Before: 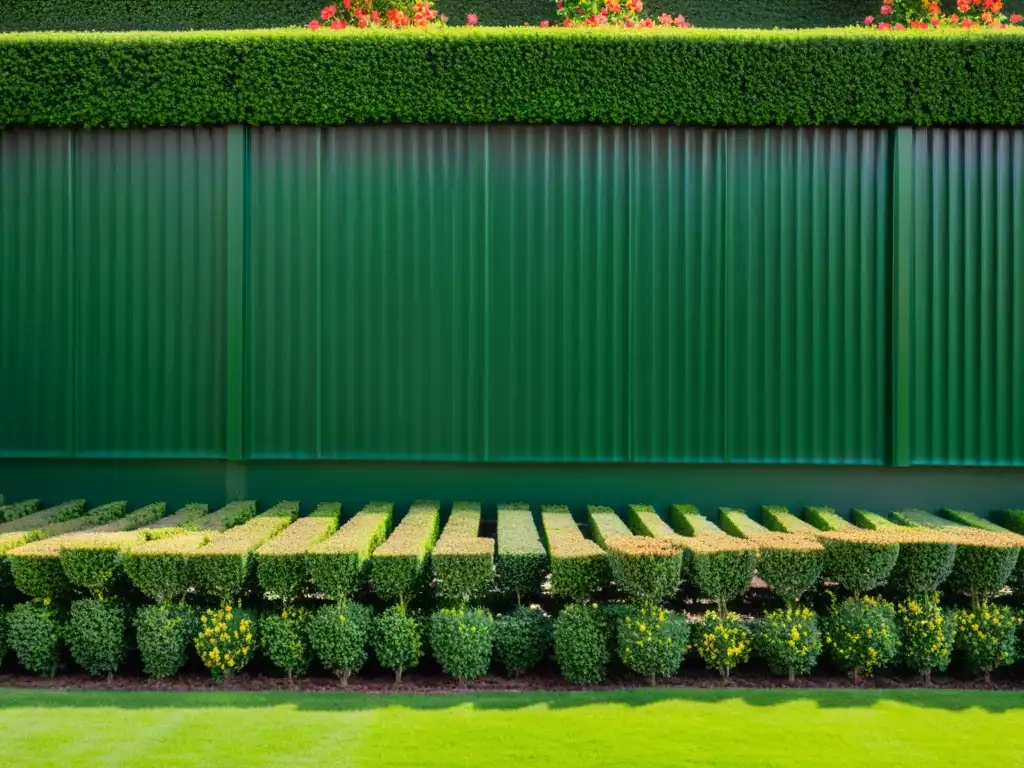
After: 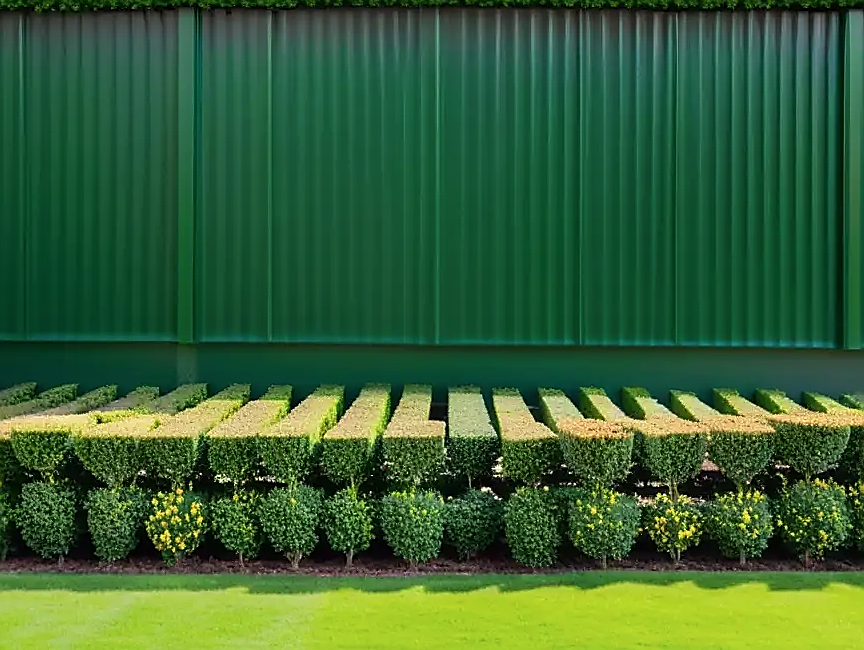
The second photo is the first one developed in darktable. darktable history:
shadows and highlights: shadows -23.59, highlights 46.56, soften with gaussian
sharpen: radius 1.362, amount 1.248, threshold 0.672
crop and rotate: left 4.879%, top 15.346%, right 10.688%
contrast brightness saturation: saturation -0.058
